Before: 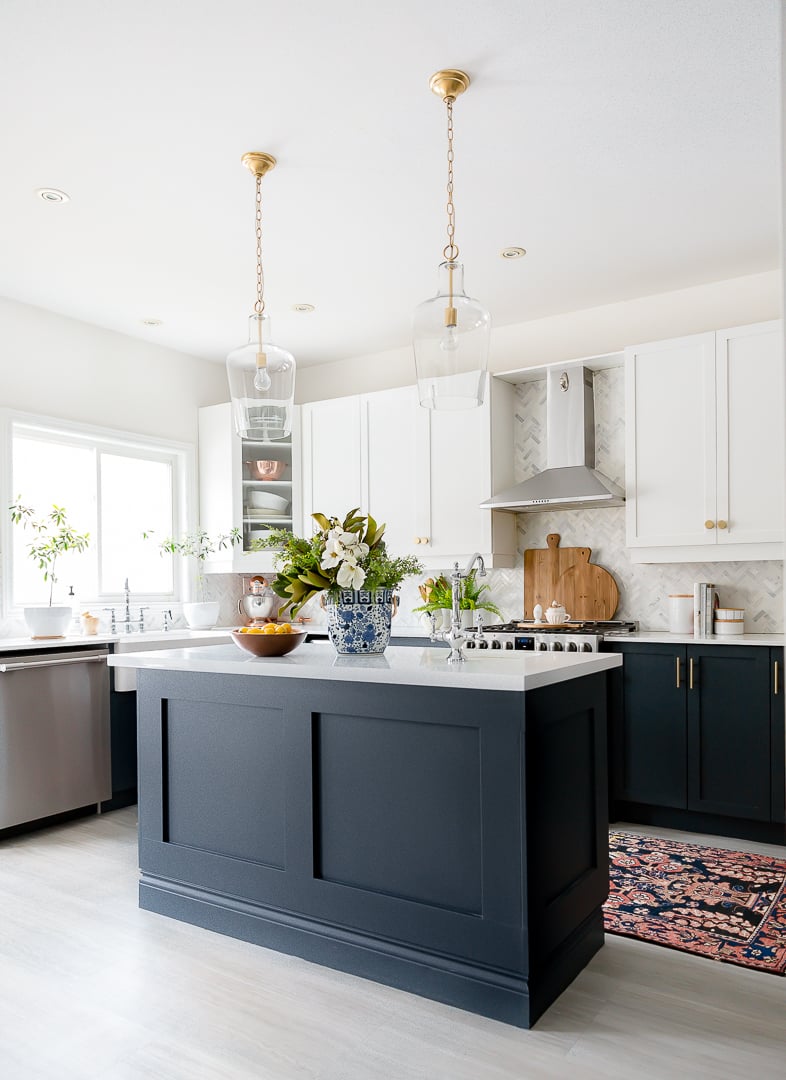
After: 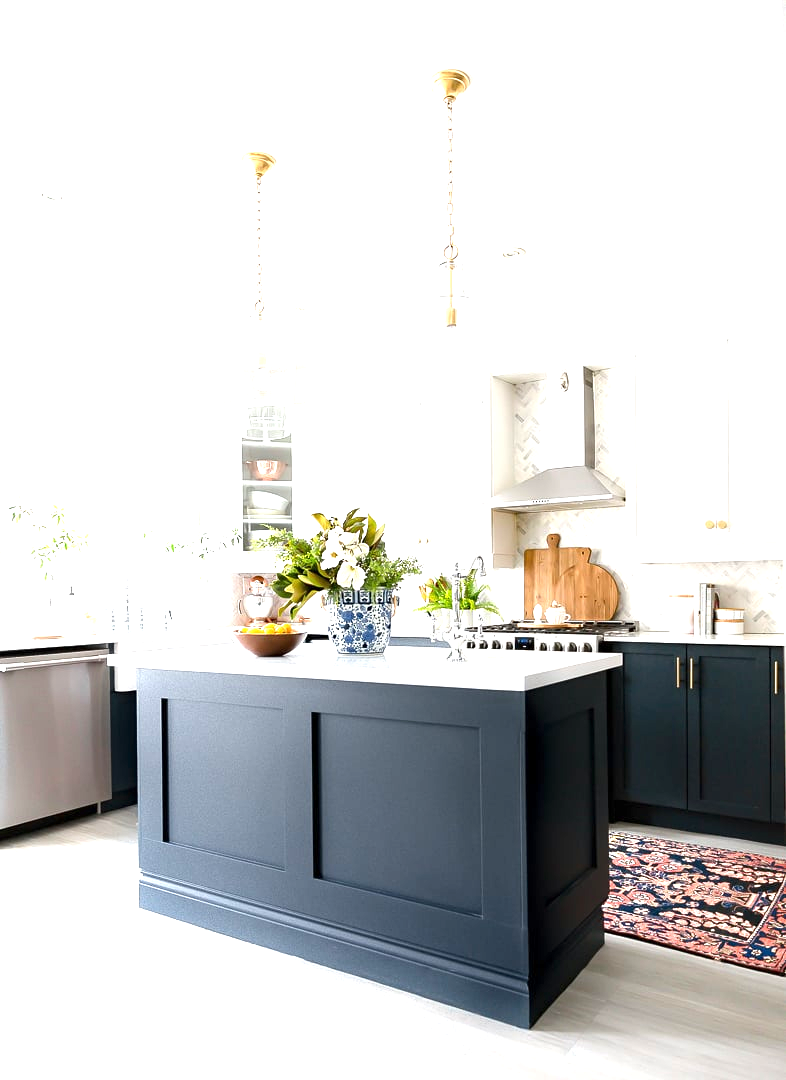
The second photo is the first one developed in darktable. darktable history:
exposure: exposure 1.162 EV, compensate highlight preservation false
